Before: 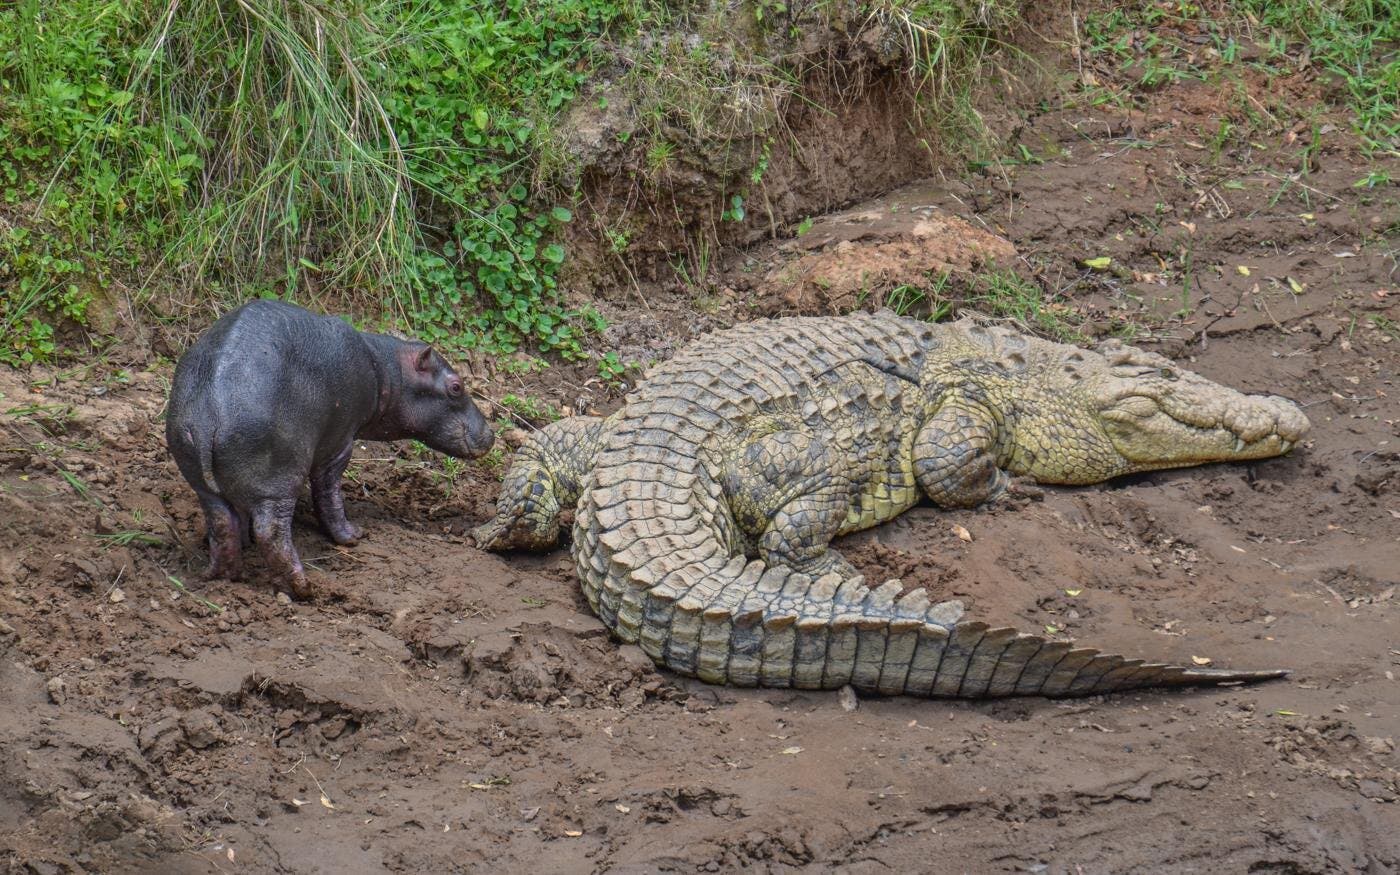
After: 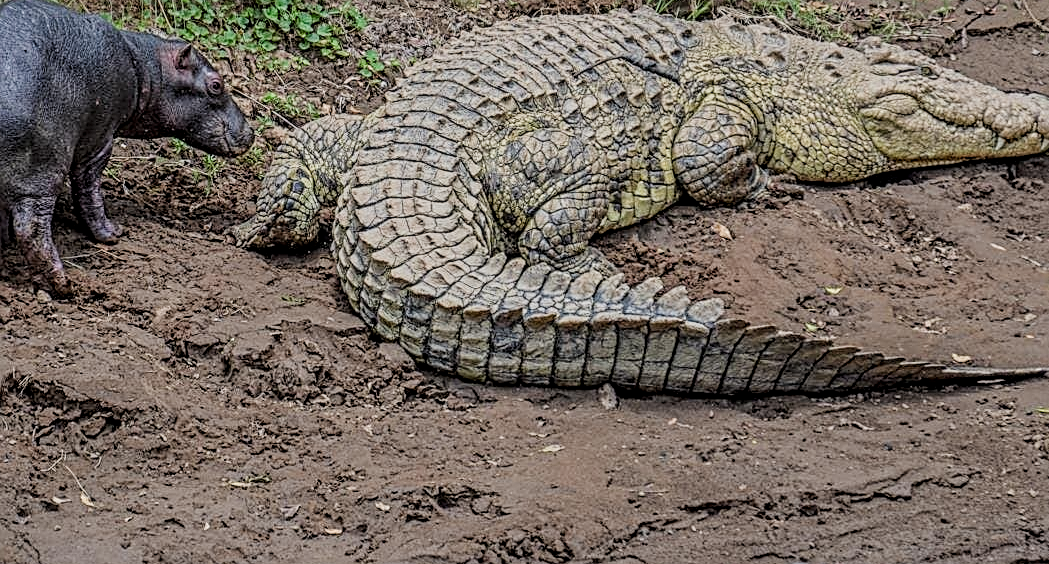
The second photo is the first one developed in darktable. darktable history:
filmic rgb: black relative exposure -7.65 EV, white relative exposure 4.56 EV, hardness 3.61
sharpen: on, module defaults
crop and rotate: left 17.276%, top 34.608%, right 7.772%, bottom 0.841%
contrast equalizer: octaves 7, y [[0.5, 0.5, 0.5, 0.539, 0.64, 0.611], [0.5 ×6], [0.5 ×6], [0 ×6], [0 ×6]]
local contrast: on, module defaults
